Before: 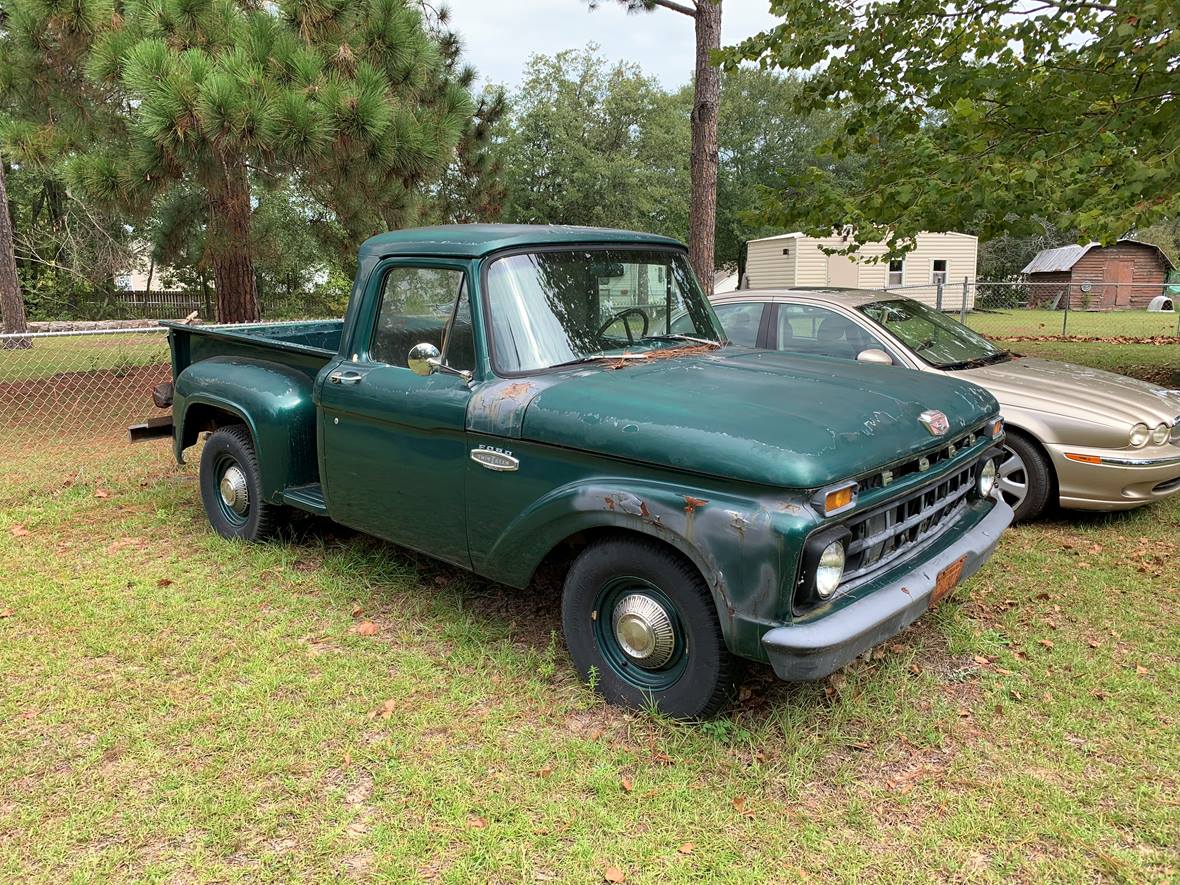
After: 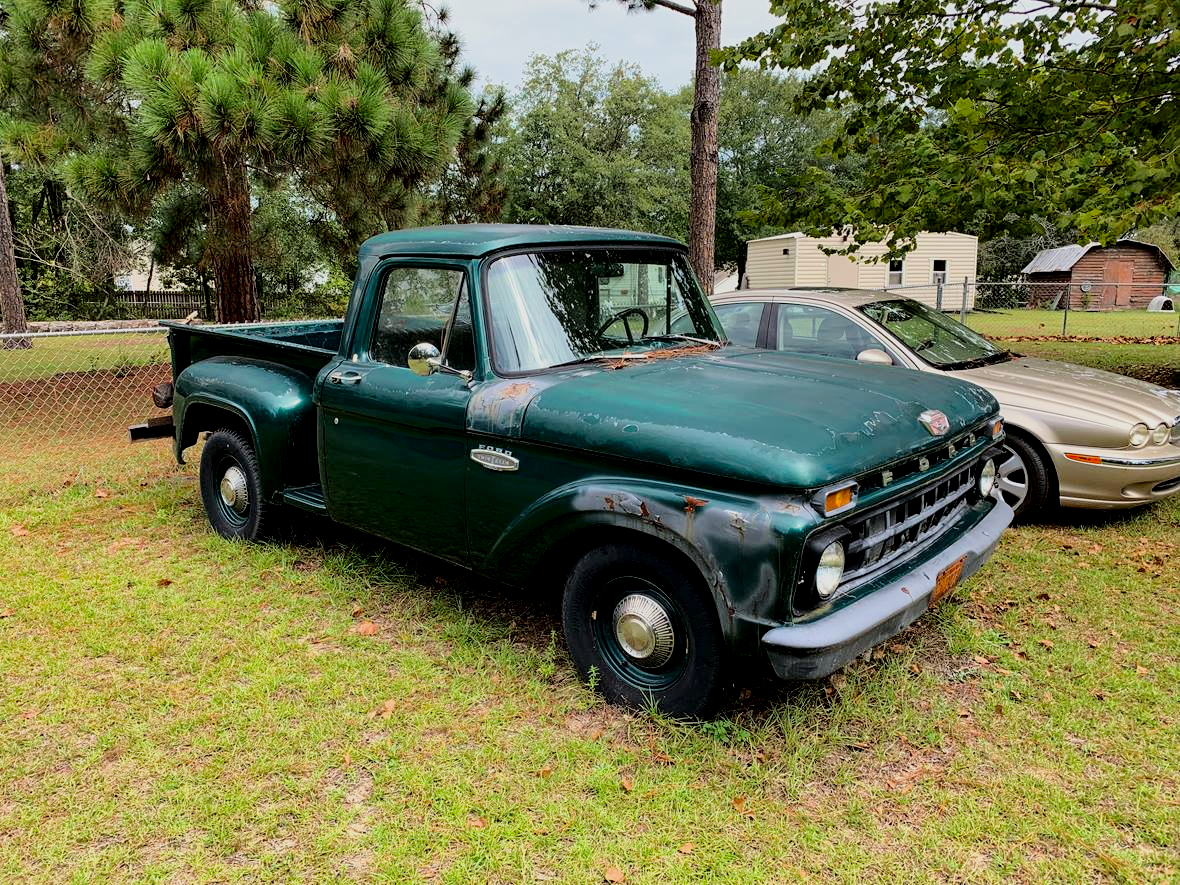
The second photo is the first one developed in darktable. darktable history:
local contrast: highlights 100%, shadows 100%, detail 120%, midtone range 0.2
filmic rgb: black relative exposure -7.75 EV, white relative exposure 4.4 EV, threshold 3 EV, target black luminance 0%, hardness 3.76, latitude 50.51%, contrast 1.074, highlights saturation mix 10%, shadows ↔ highlights balance -0.22%, color science v4 (2020), enable highlight reconstruction true
fill light: exposure -2 EV, width 8.6
